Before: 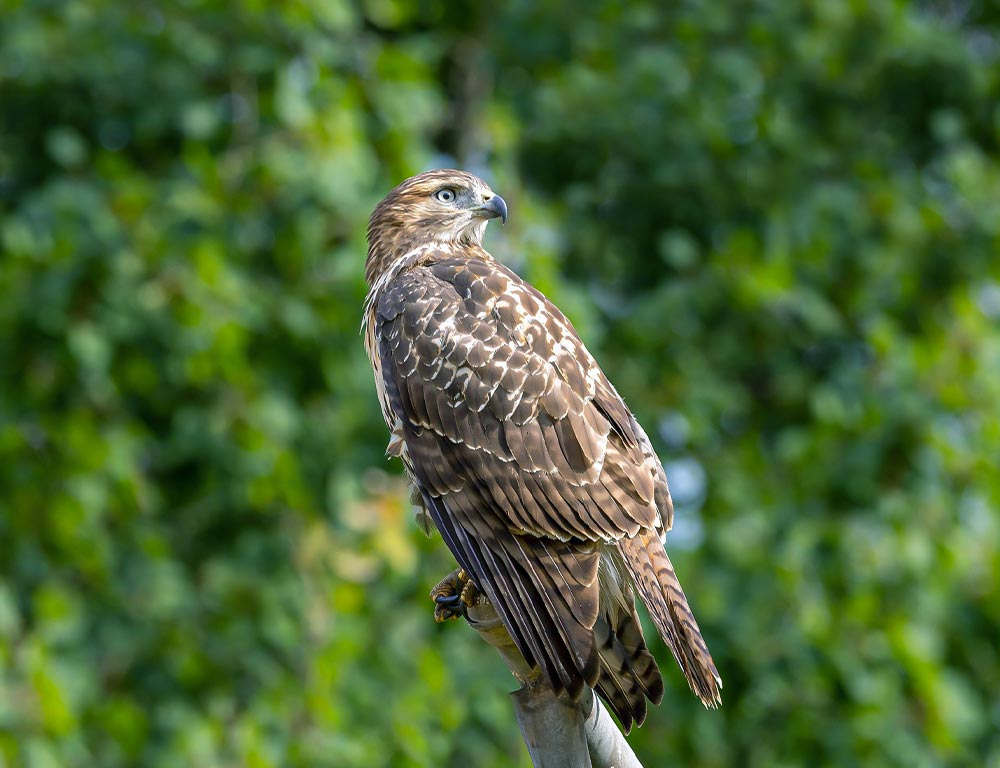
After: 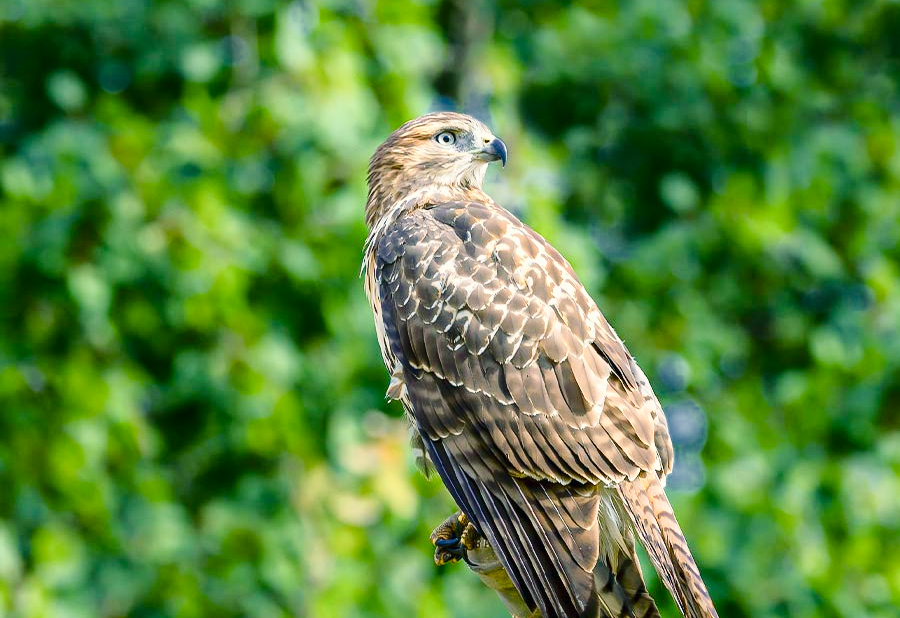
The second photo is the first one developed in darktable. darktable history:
crop: top 7.548%, right 9.907%, bottom 11.956%
base curve: curves: ch0 [(0, 0) (0.028, 0.03) (0.121, 0.232) (0.46, 0.748) (0.859, 0.968) (1, 1)]
color zones: curves: ch0 [(0, 0.497) (0.143, 0.5) (0.286, 0.5) (0.429, 0.483) (0.571, 0.116) (0.714, -0.006) (0.857, 0.28) (1, 0.497)]
color balance rgb: shadows lift › chroma 2.061%, shadows lift › hue 215.87°, highlights gain › luminance 6.251%, highlights gain › chroma 2.521%, highlights gain › hue 89.03°, perceptual saturation grading › global saturation 20%, perceptual saturation grading › highlights -49.338%, perceptual saturation grading › shadows 26.152%, contrast -9.505%
